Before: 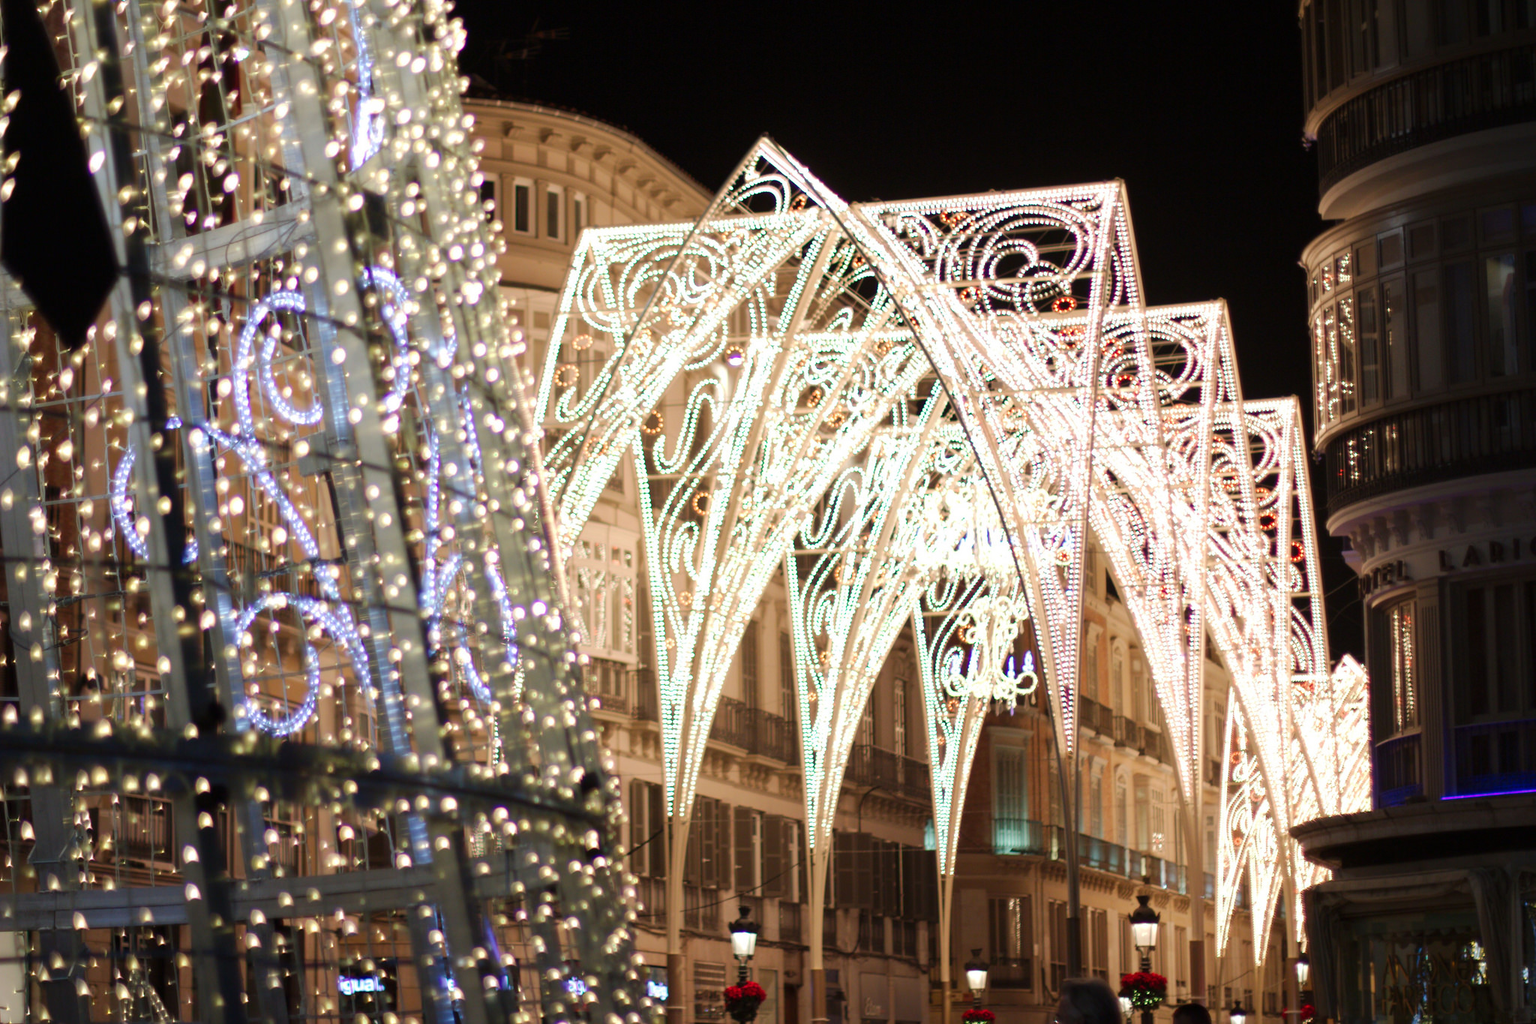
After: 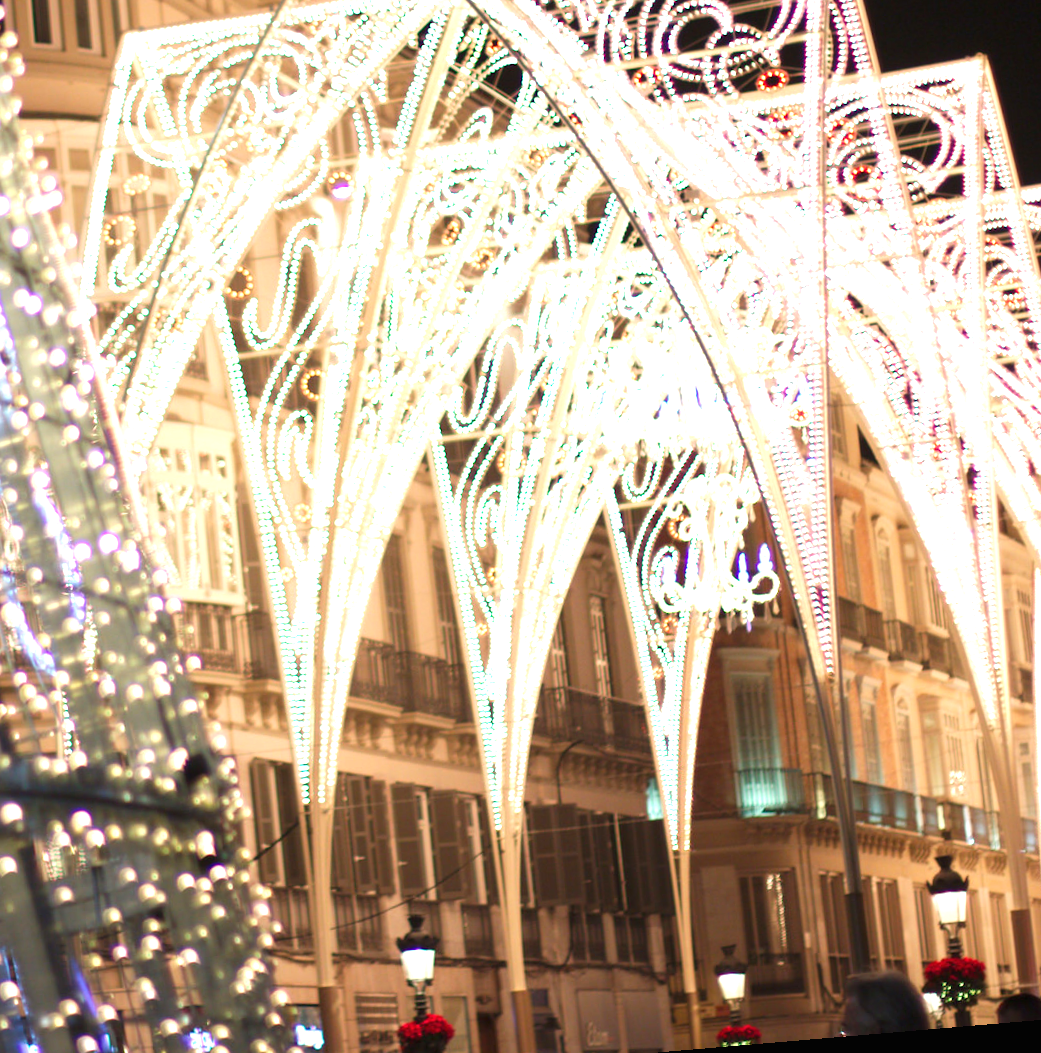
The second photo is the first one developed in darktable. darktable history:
crop: left 31.379%, top 24.658%, right 20.326%, bottom 6.628%
rotate and perspective: rotation -4.86°, automatic cropping off
exposure: black level correction -0.001, exposure 0.9 EV, compensate exposure bias true, compensate highlight preservation false
